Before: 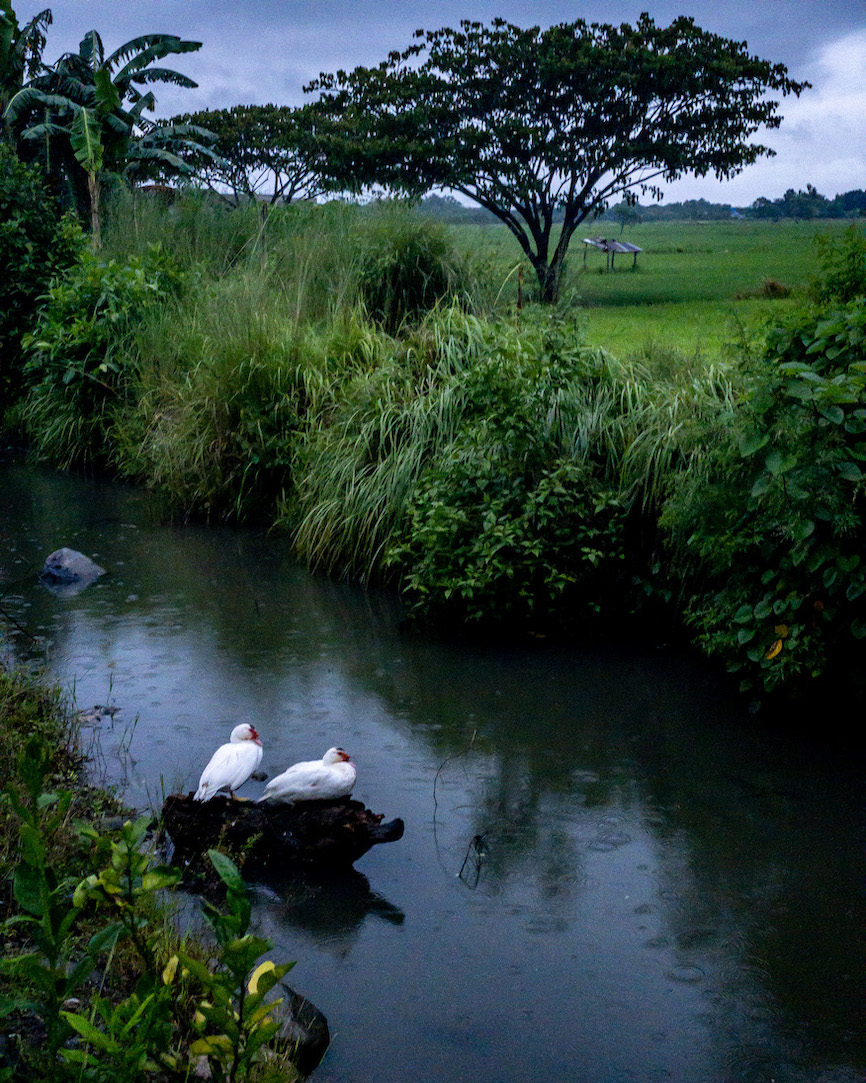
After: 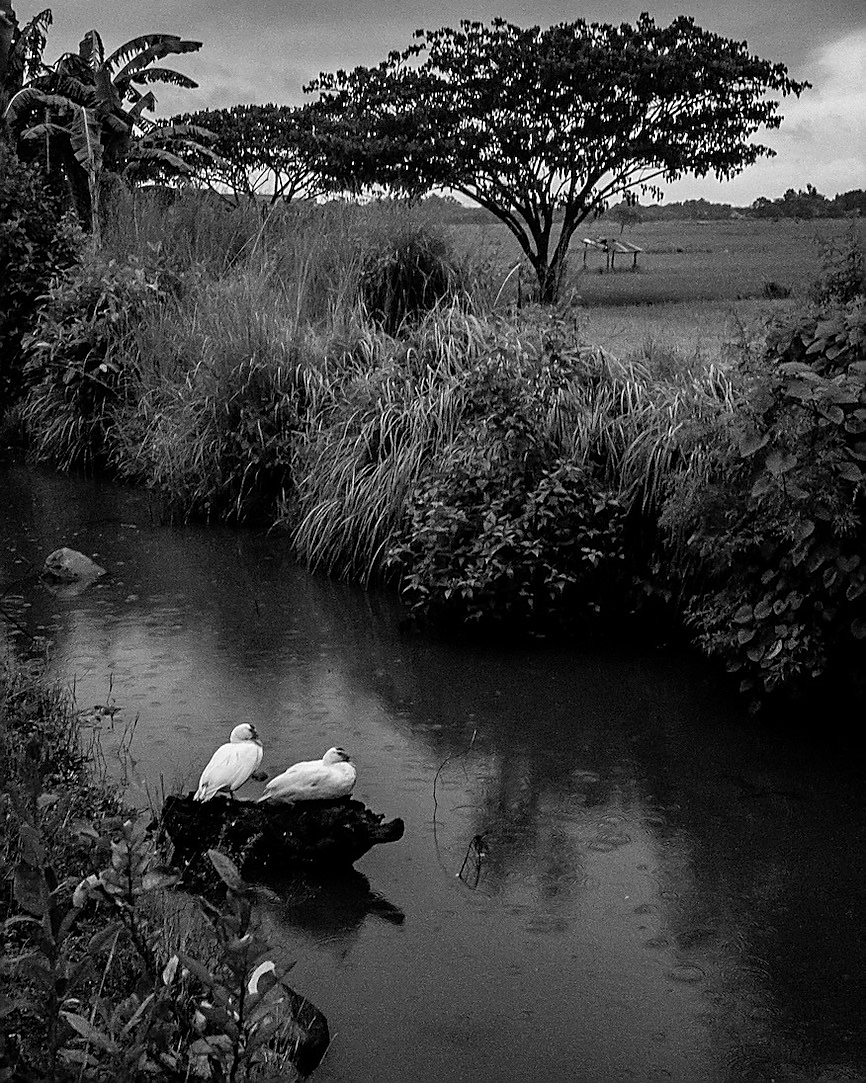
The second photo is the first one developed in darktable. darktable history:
monochrome: a -6.99, b 35.61, size 1.4
sharpen: radius 1.4, amount 1.25, threshold 0.7
